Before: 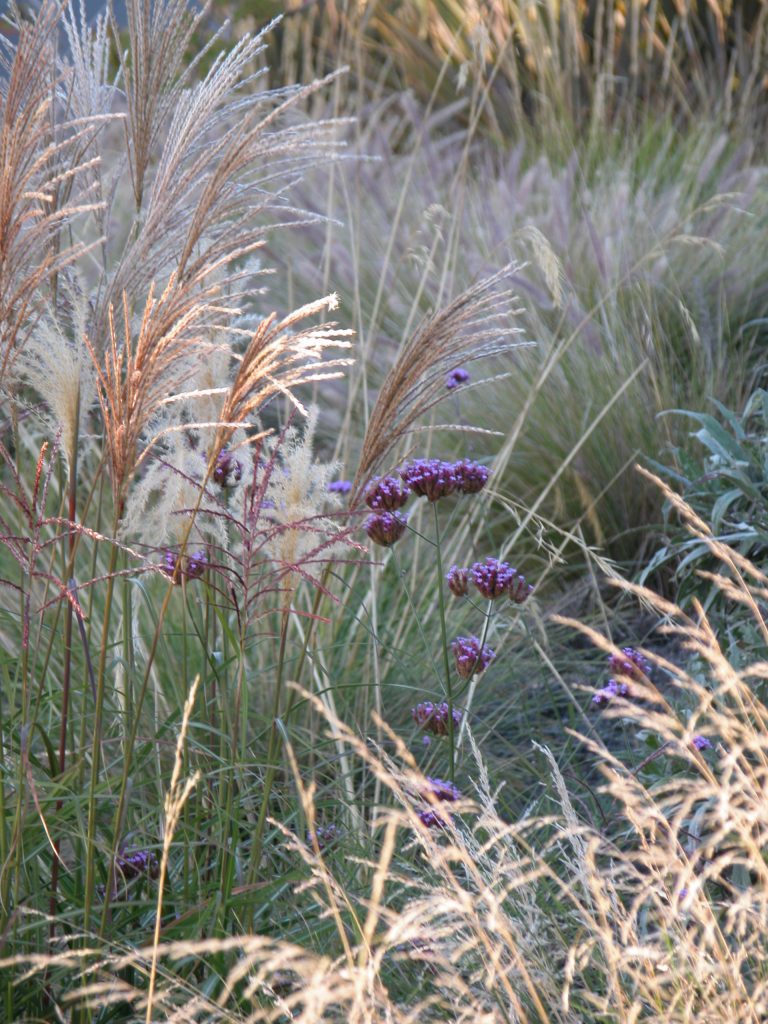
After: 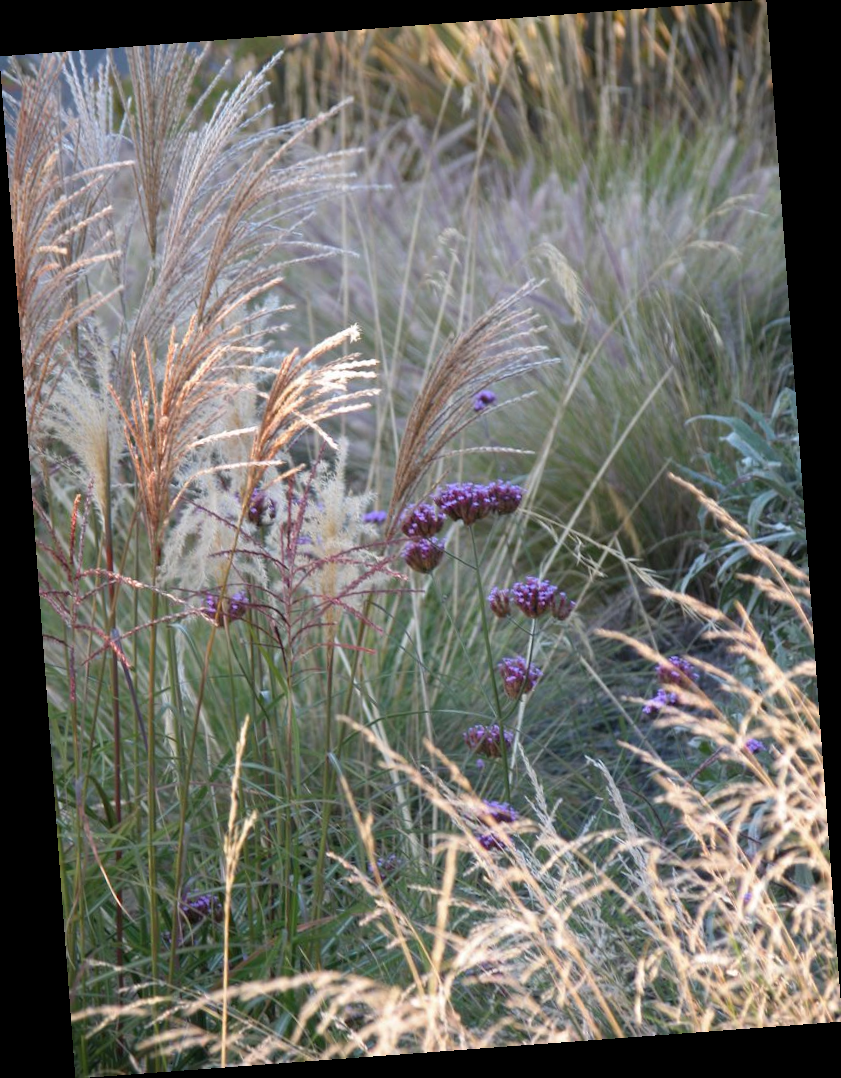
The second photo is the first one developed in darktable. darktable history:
rotate and perspective: rotation -4.25°, automatic cropping off
color correction: highlights a* -0.137, highlights b* 0.137
